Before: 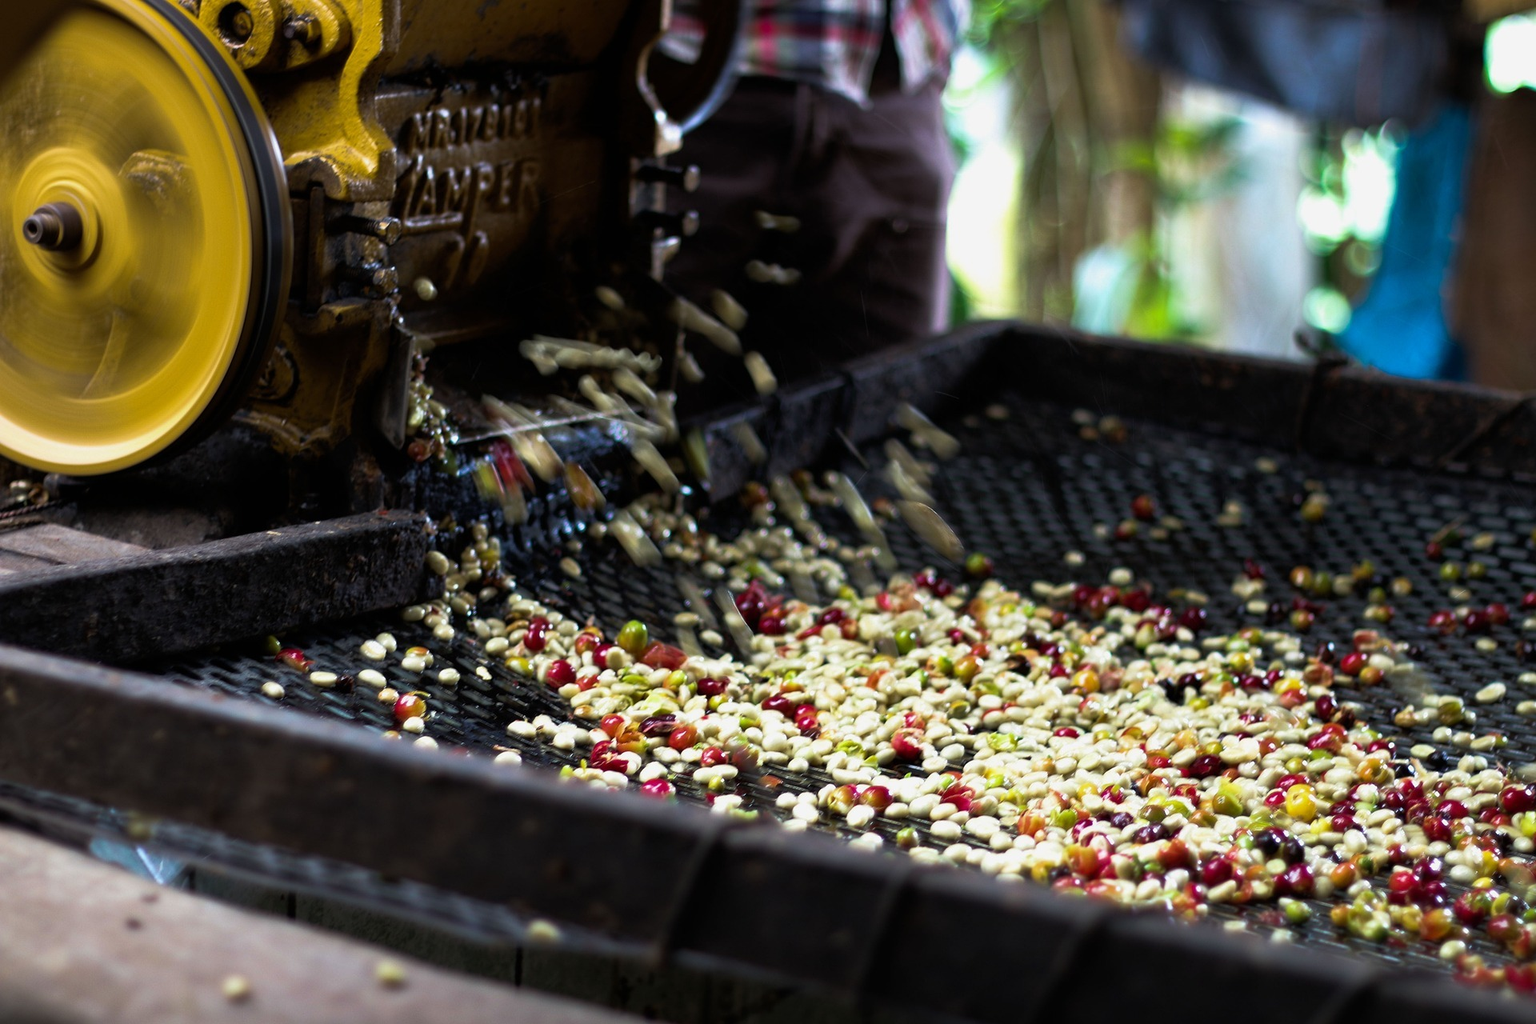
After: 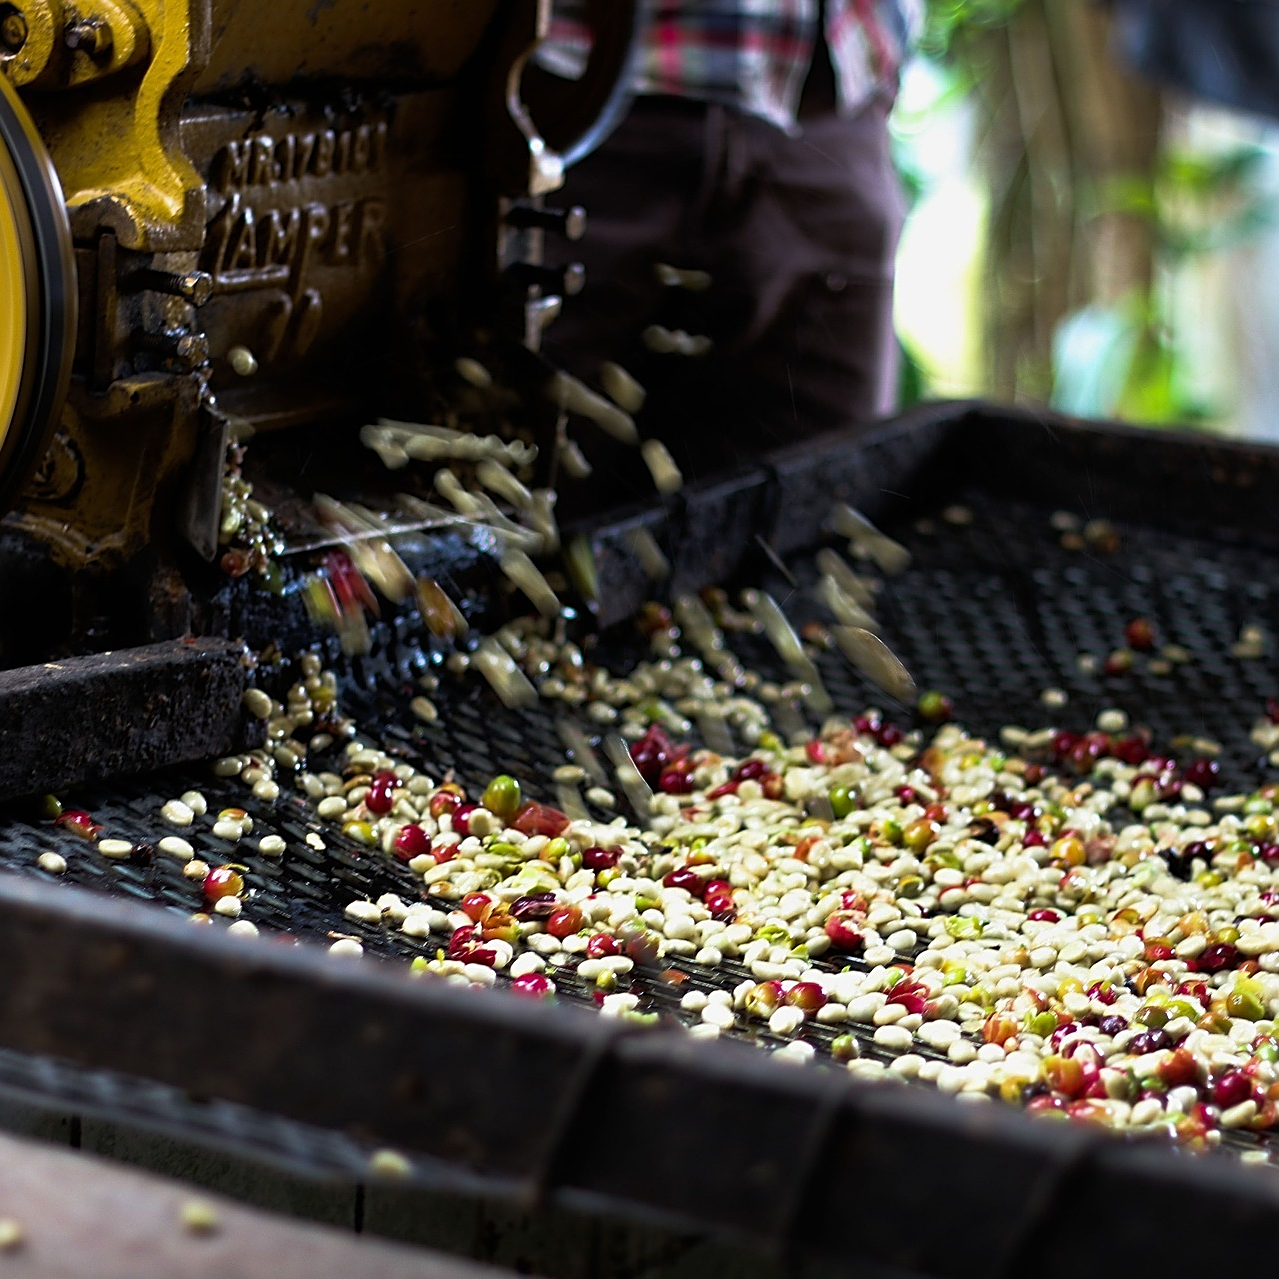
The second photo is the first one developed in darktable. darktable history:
tone equalizer: on, module defaults
crop and rotate: left 15.055%, right 18.278%
sharpen: amount 0.6
